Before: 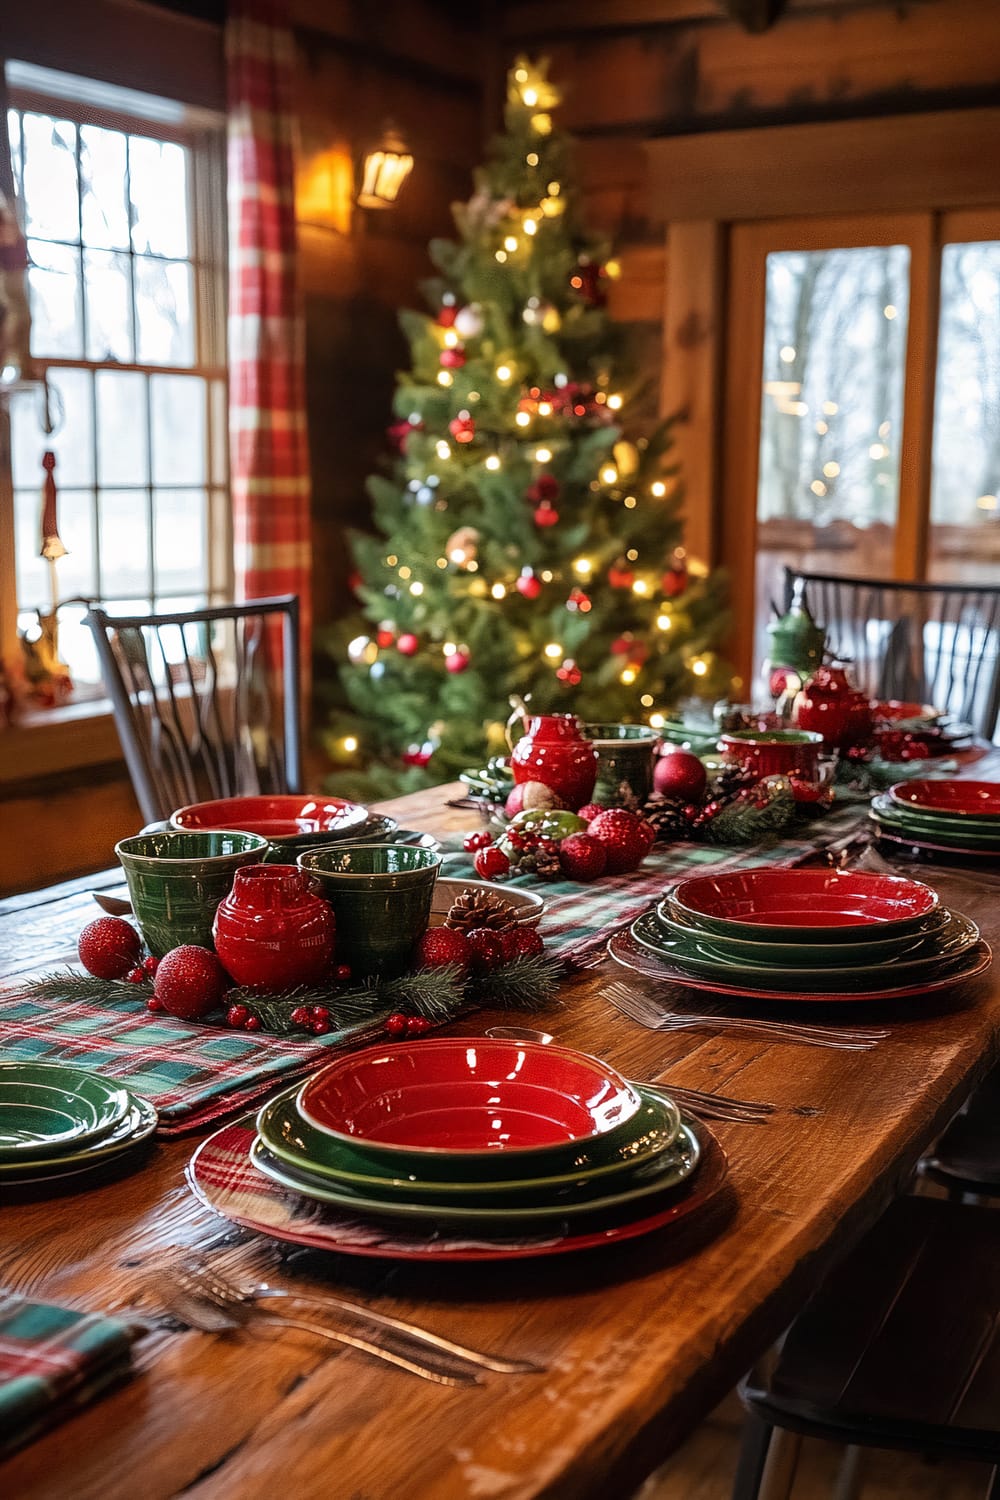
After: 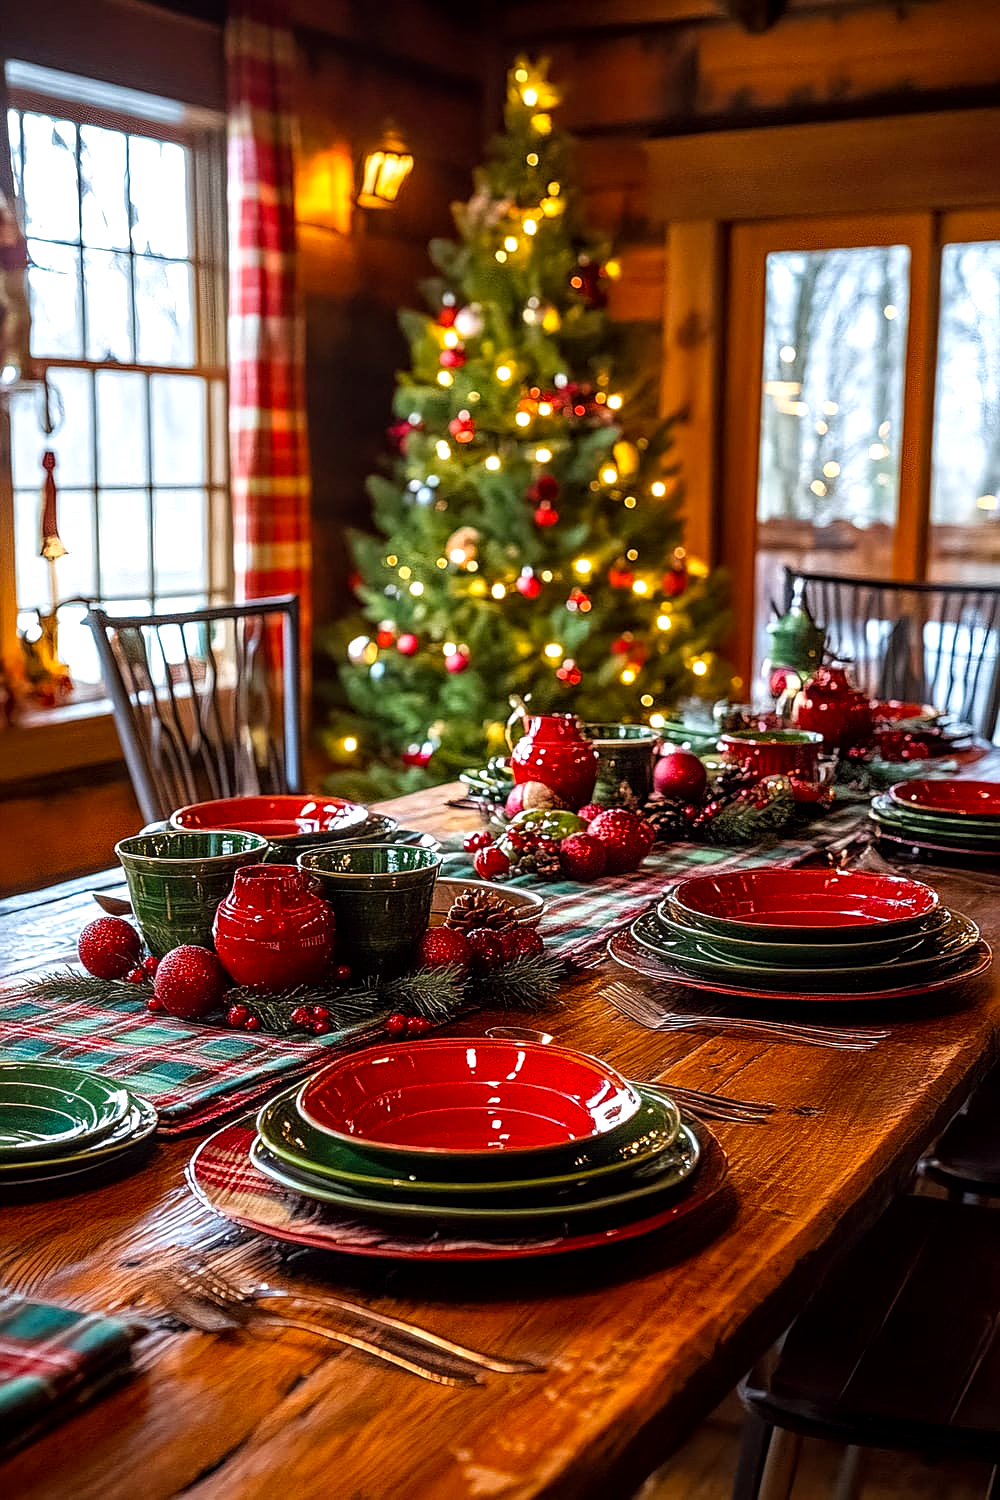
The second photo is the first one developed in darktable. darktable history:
local contrast: on, module defaults
sharpen: on, module defaults
color balance: lift [1, 1.001, 0.999, 1.001], gamma [1, 1.004, 1.007, 0.993], gain [1, 0.991, 0.987, 1.013], contrast 10%, output saturation 120%
